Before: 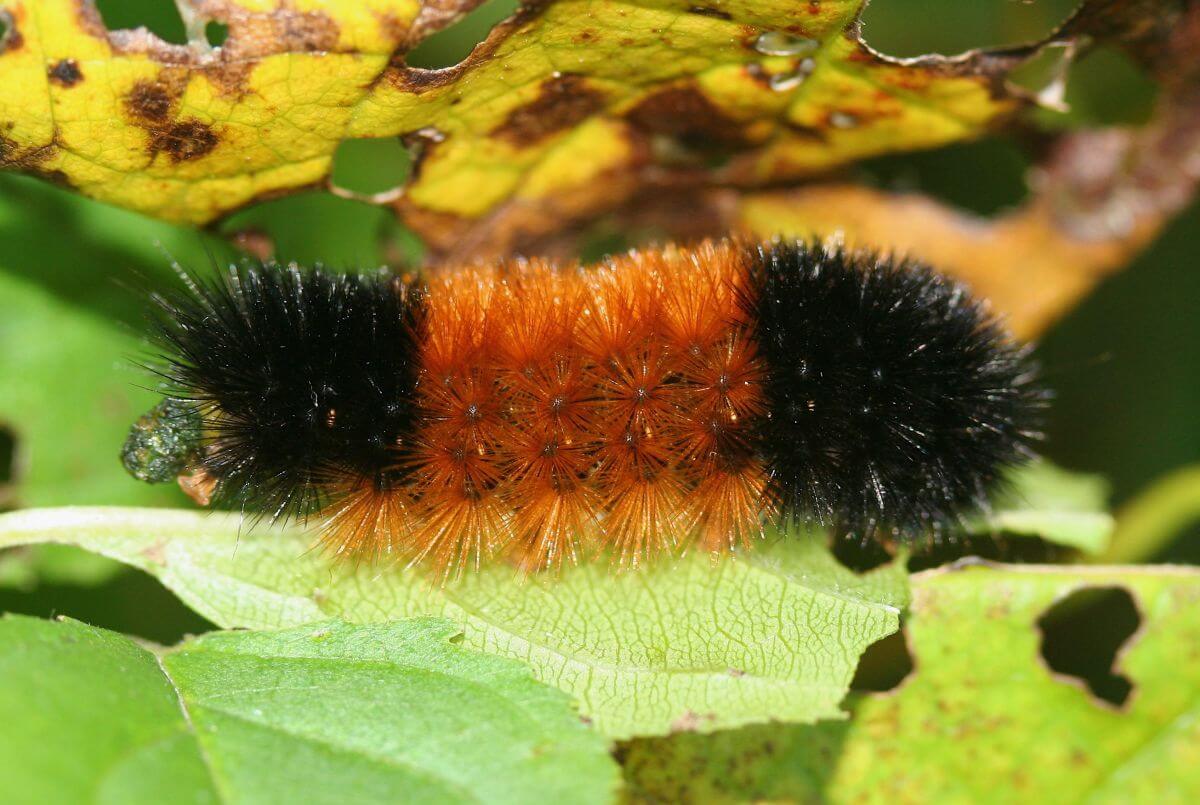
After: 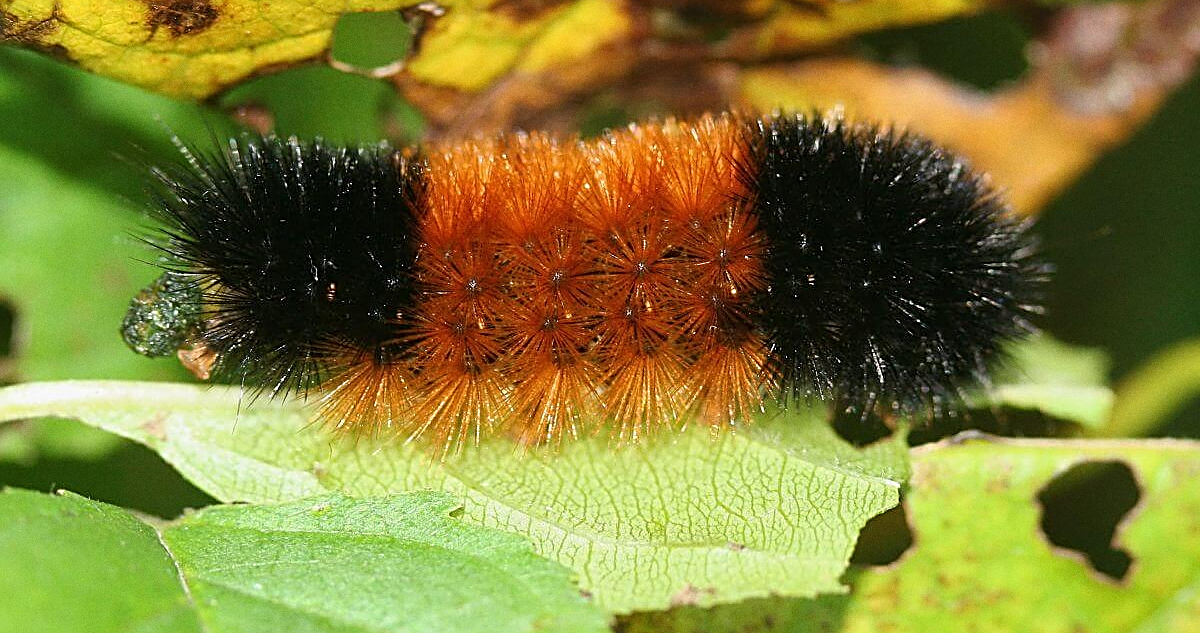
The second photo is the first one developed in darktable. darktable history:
grain: coarseness 7.08 ISO, strength 21.67%, mid-tones bias 59.58%
crop and rotate: top 15.774%, bottom 5.506%
sharpen: amount 1
tone equalizer: on, module defaults
